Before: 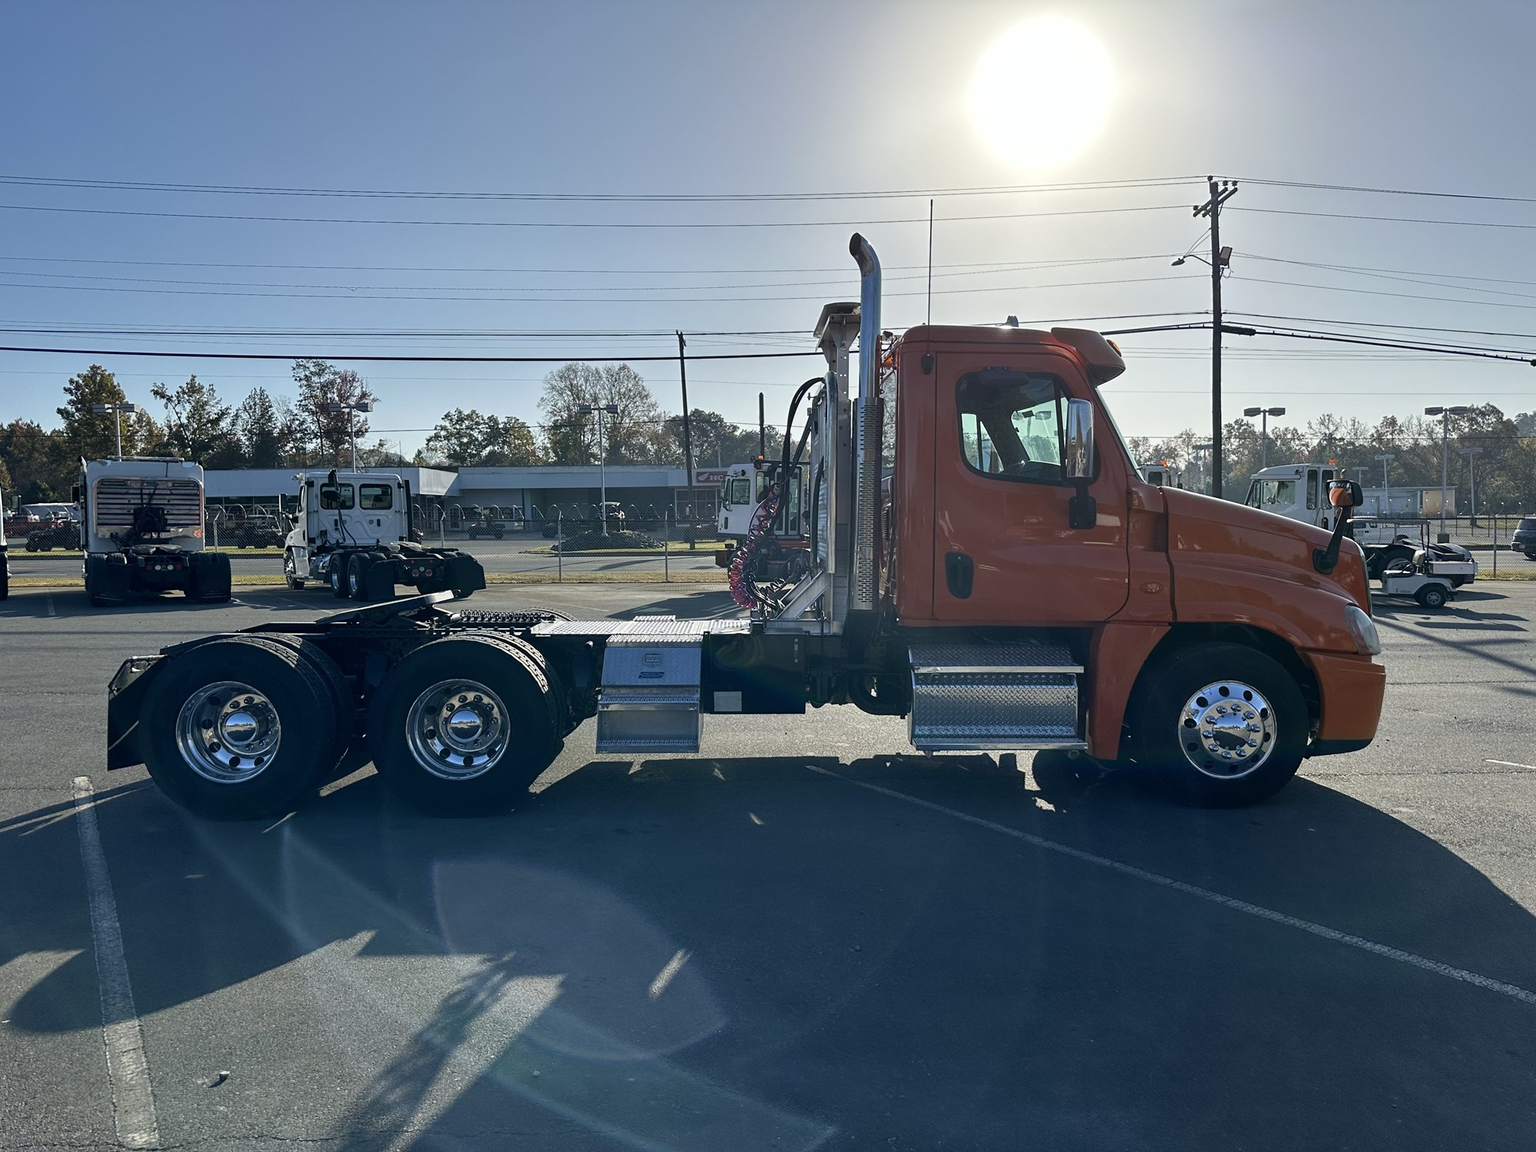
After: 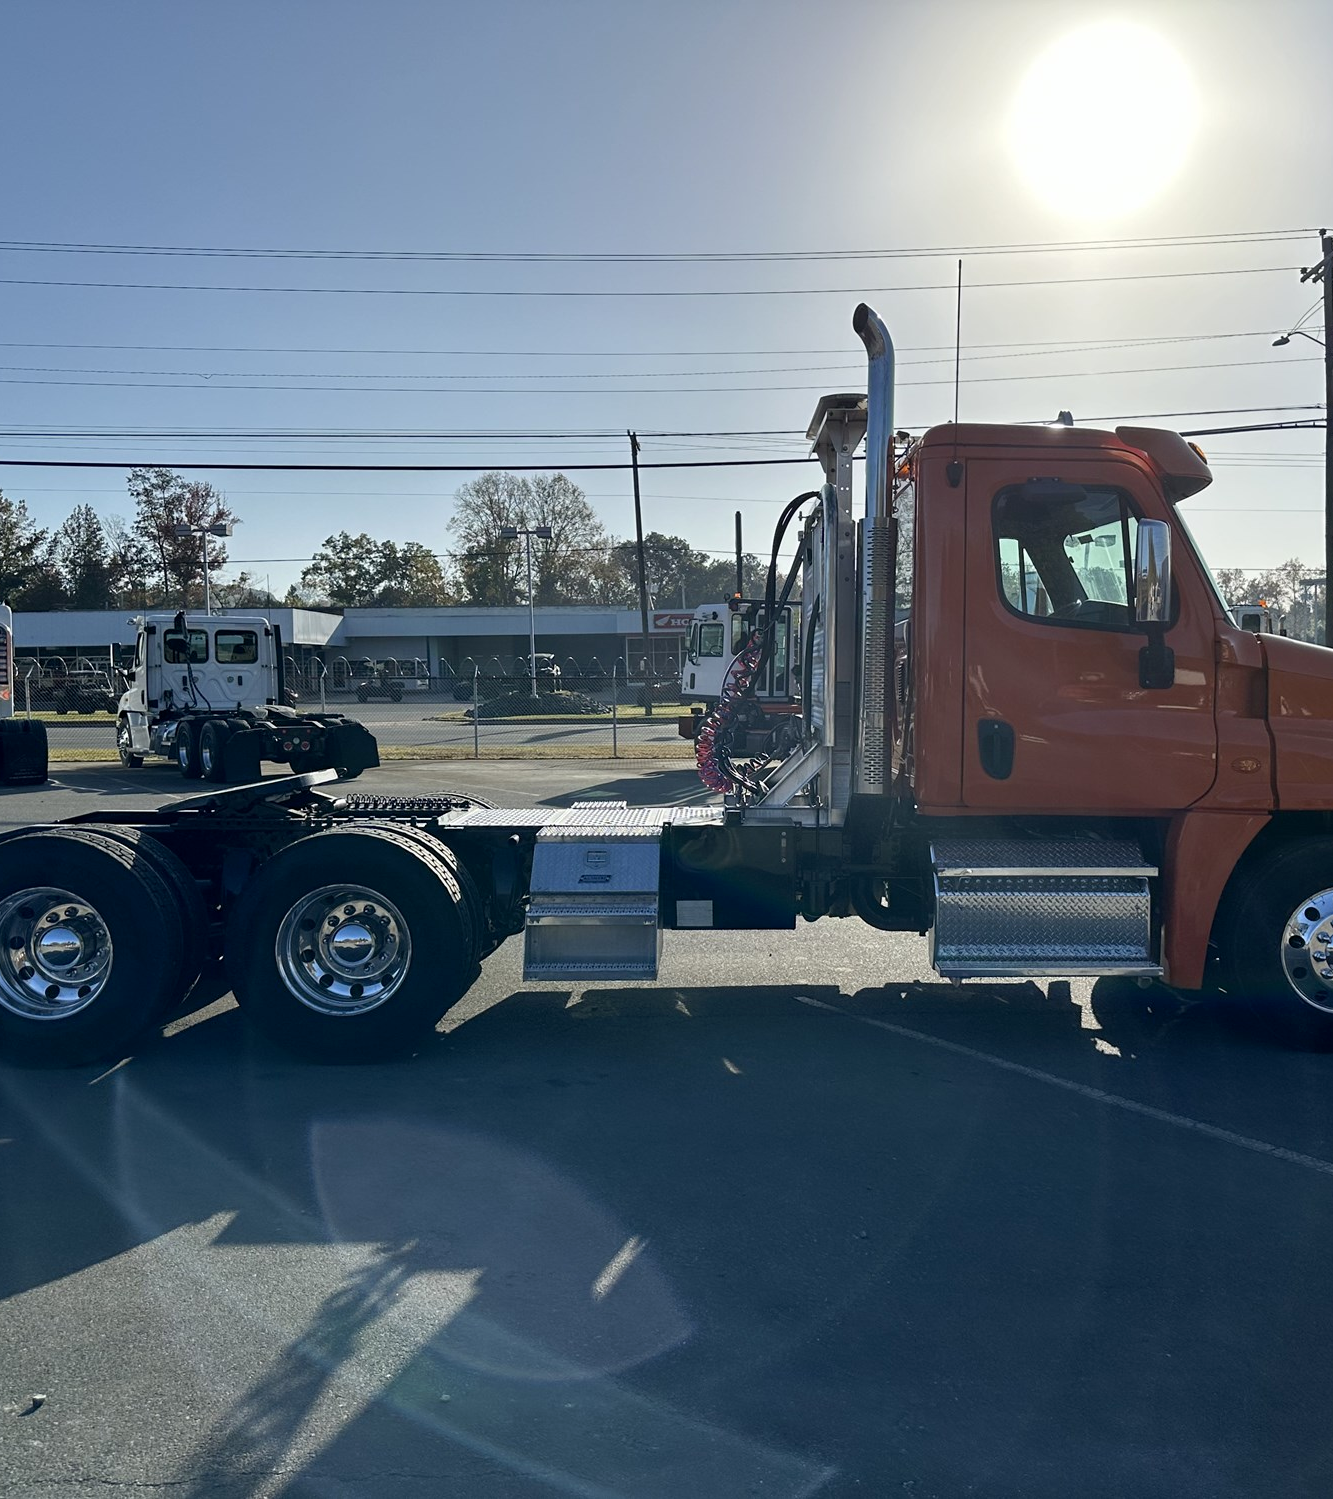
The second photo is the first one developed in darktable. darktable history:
crop and rotate: left 12.673%, right 20.66%
exposure: black level correction 0.001, compensate highlight preservation false
